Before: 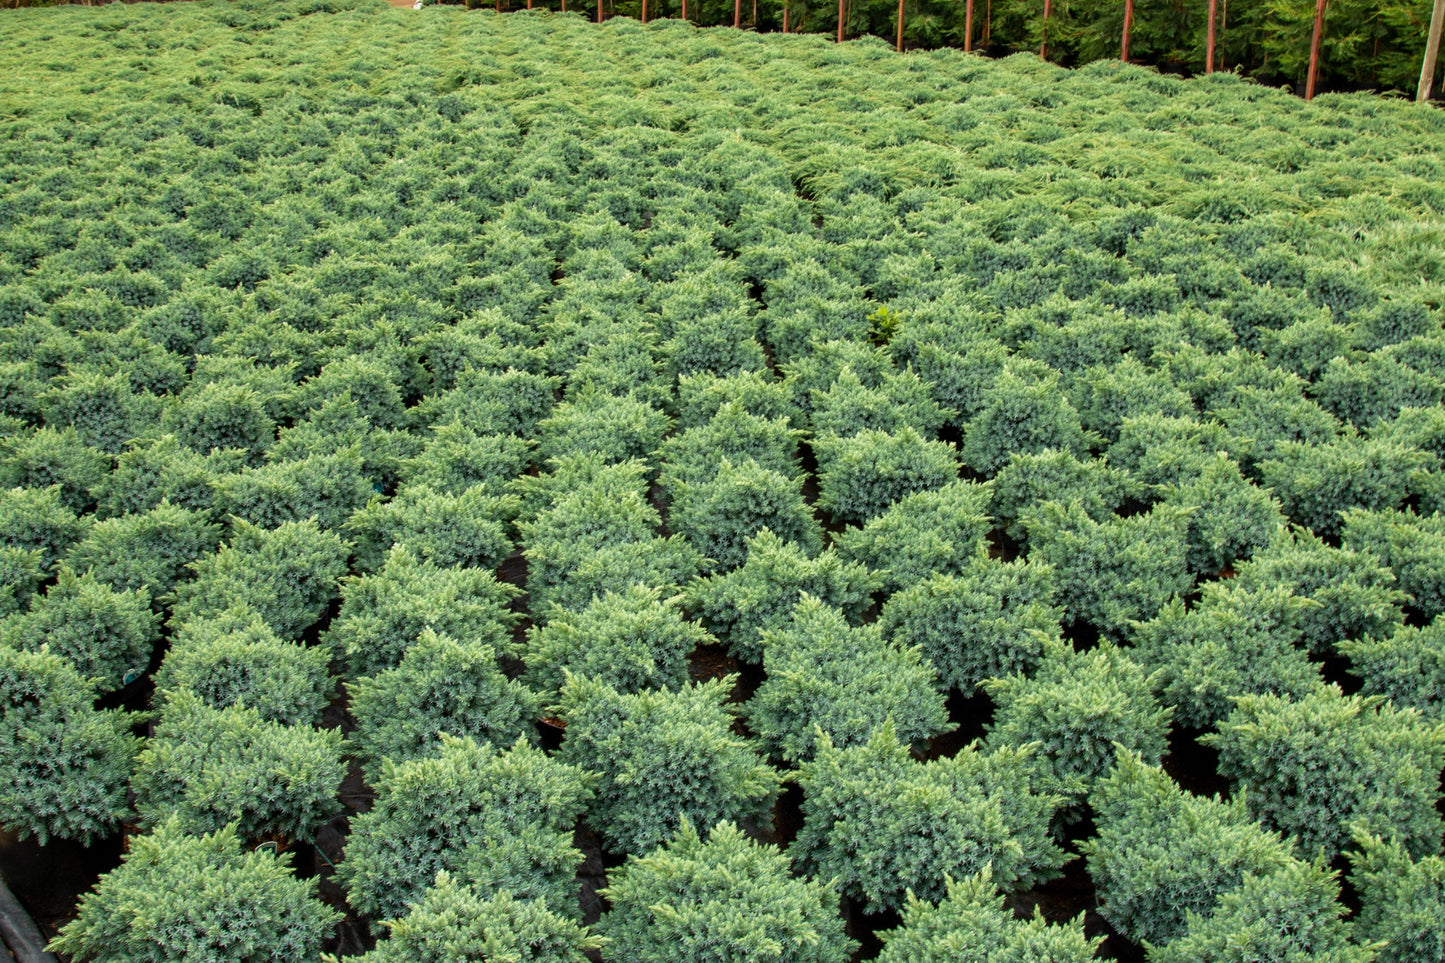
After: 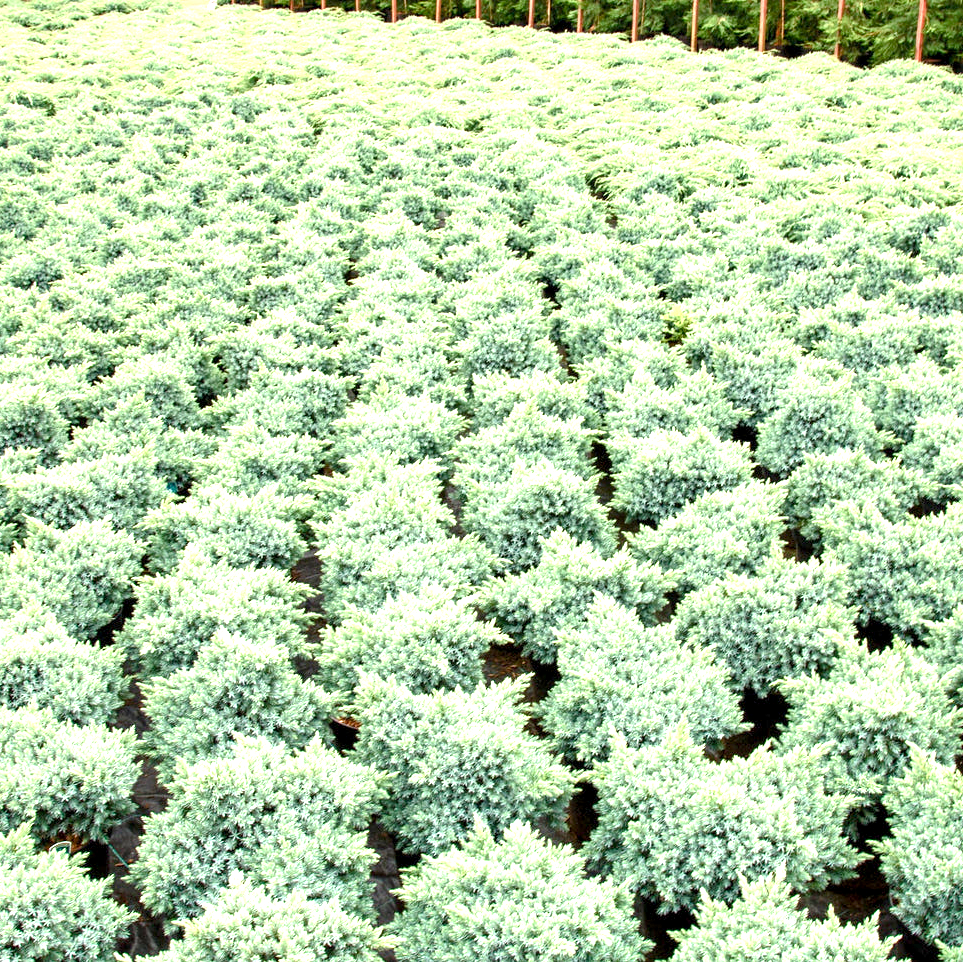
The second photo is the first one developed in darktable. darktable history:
exposure: black level correction 0.001, exposure 1.806 EV, compensate exposure bias true, compensate highlight preservation false
crop and rotate: left 14.305%, right 19.013%
color balance rgb: perceptual saturation grading › global saturation 0.51%, perceptual saturation grading › highlights -31.674%, perceptual saturation grading › mid-tones 5.786%, perceptual saturation grading › shadows 18.929%, global vibrance 12.045%
